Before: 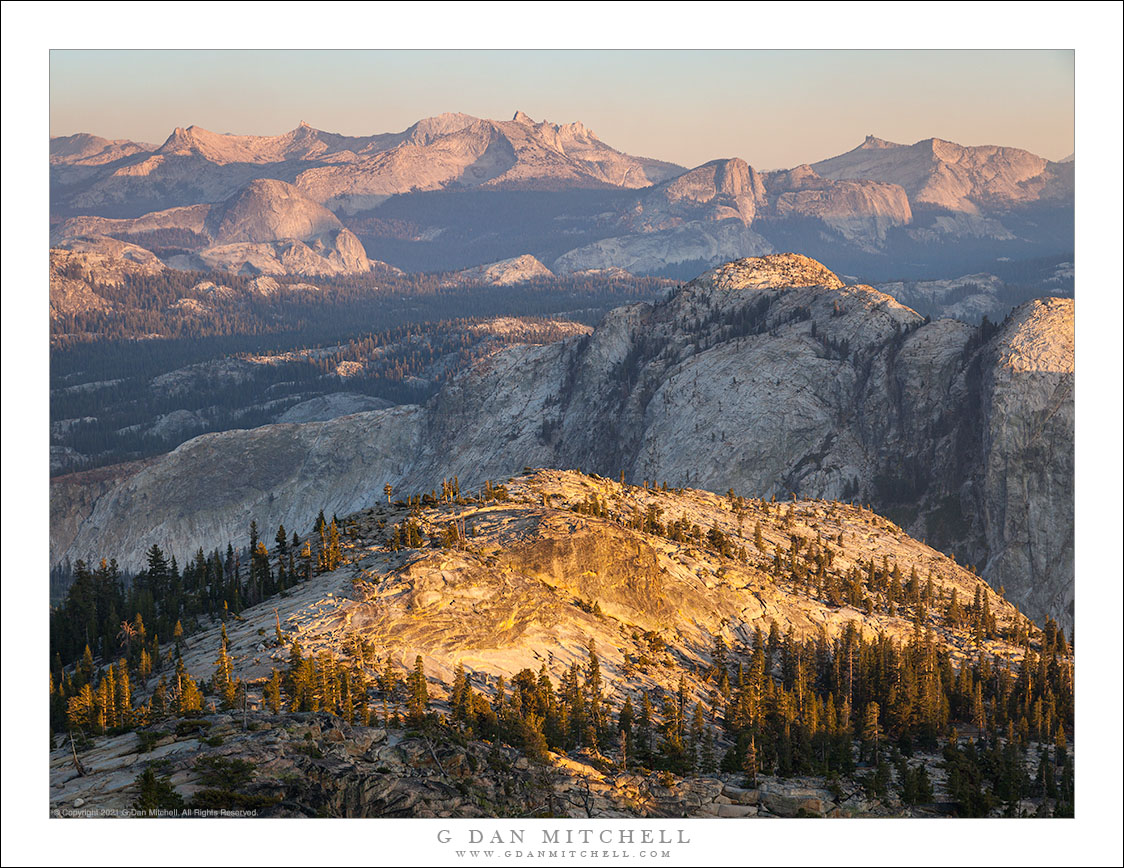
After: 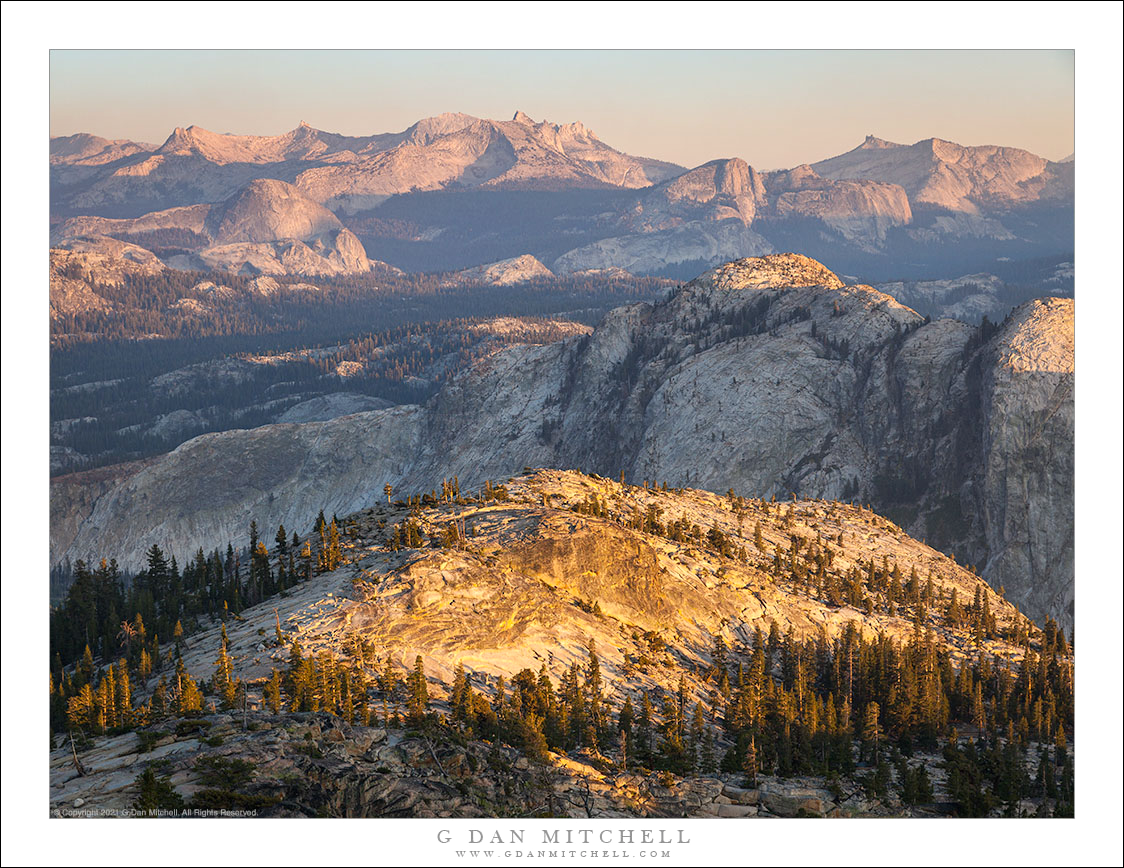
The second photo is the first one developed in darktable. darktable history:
tone equalizer: on, module defaults
exposure: exposure 0.078 EV, compensate highlight preservation false
